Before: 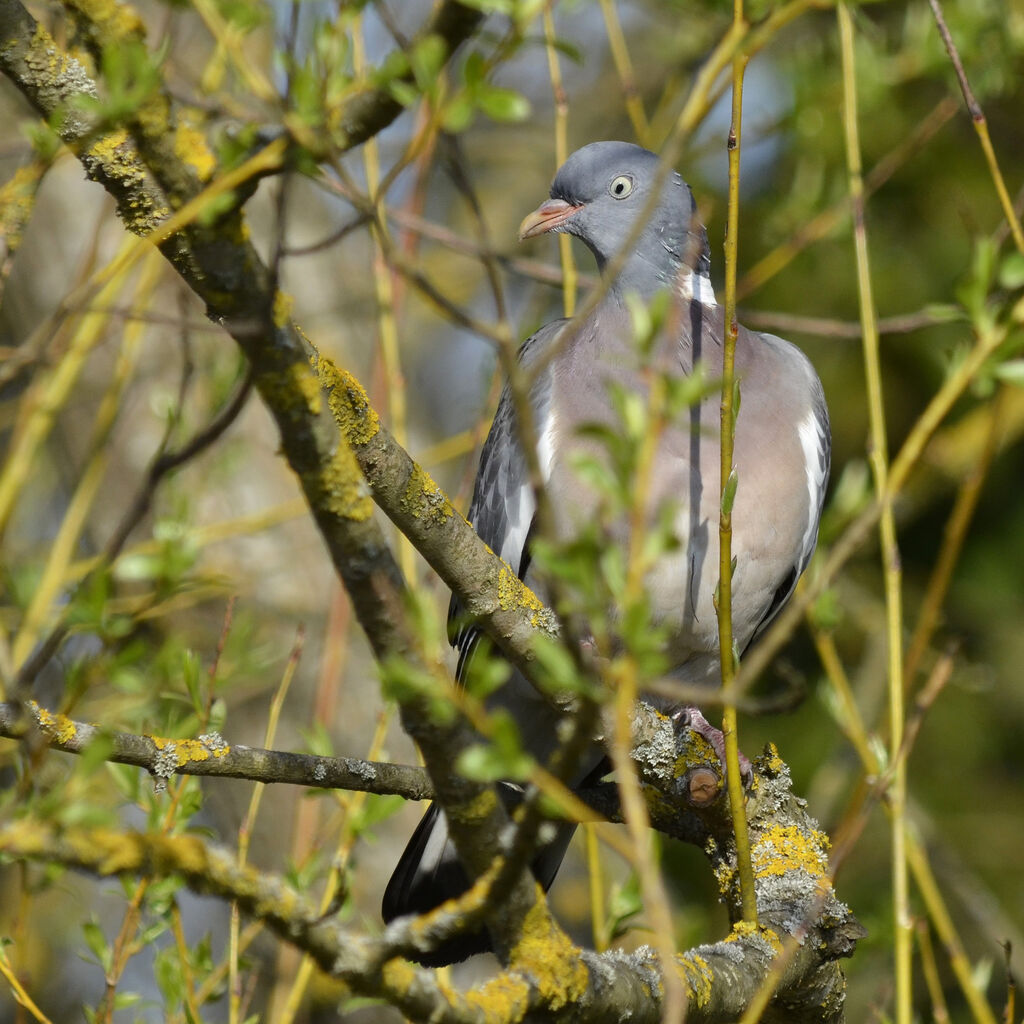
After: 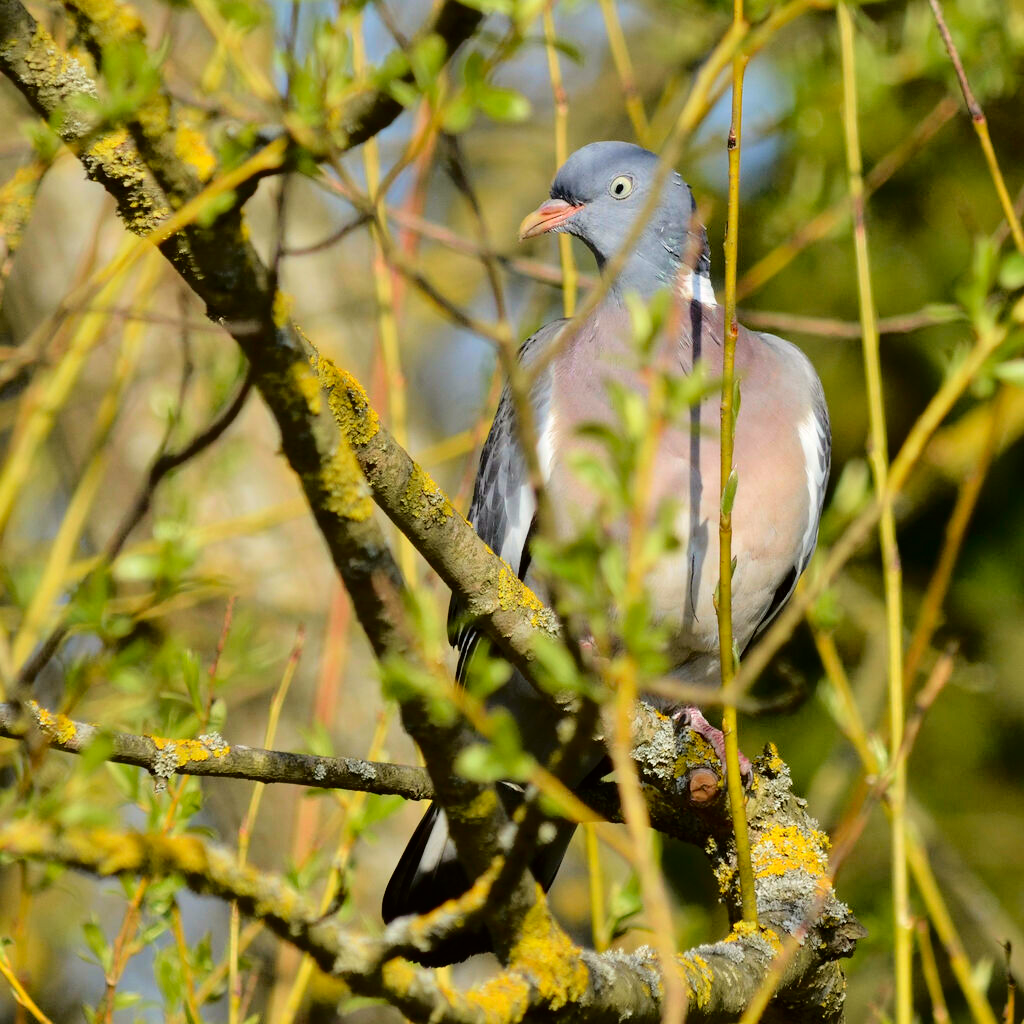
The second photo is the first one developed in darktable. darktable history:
tone curve: curves: ch0 [(0, 0) (0.058, 0.039) (0.168, 0.123) (0.282, 0.327) (0.45, 0.534) (0.676, 0.751) (0.89, 0.919) (1, 1)]; ch1 [(0, 0) (0.094, 0.081) (0.285, 0.299) (0.385, 0.403) (0.447, 0.455) (0.495, 0.496) (0.544, 0.552) (0.589, 0.612) (0.722, 0.728) (1, 1)]; ch2 [(0, 0) (0.257, 0.217) (0.43, 0.421) (0.498, 0.507) (0.531, 0.544) (0.56, 0.579) (0.625, 0.66) (1, 1)], color space Lab, independent channels, preserve colors none
velvia: on, module defaults
